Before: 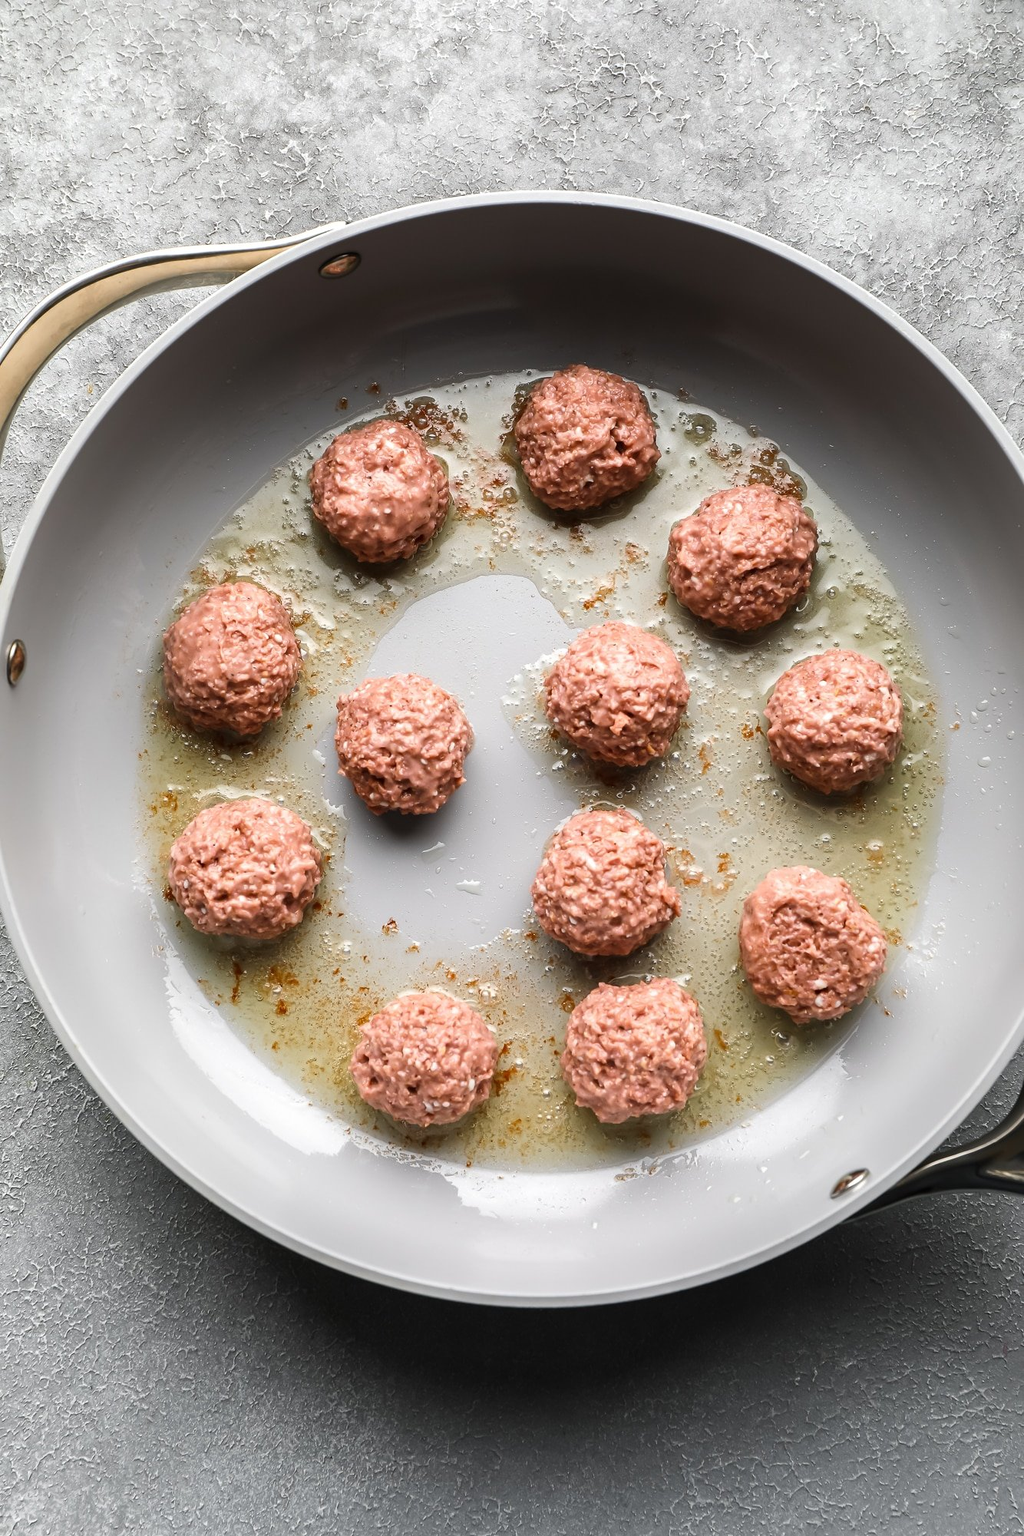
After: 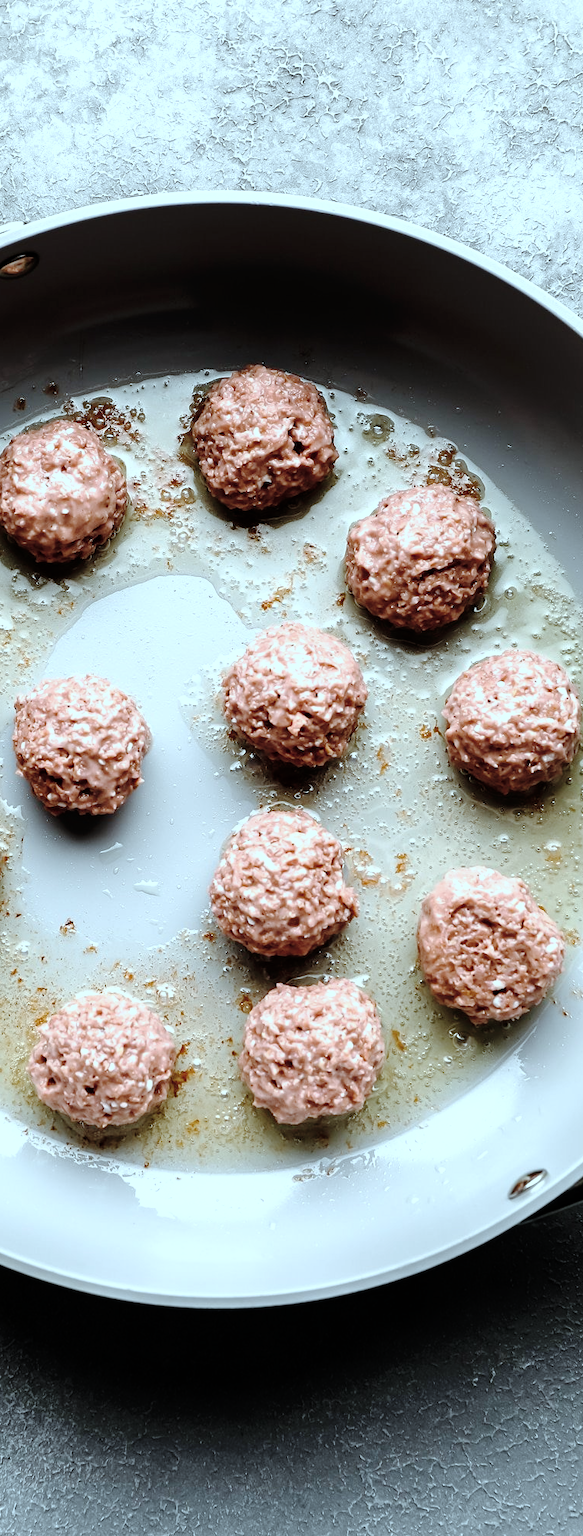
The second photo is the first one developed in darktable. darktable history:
crop: left 31.551%, top 0.009%, right 11.446%
tone curve: curves: ch0 [(0, 0) (0.003, 0) (0.011, 0.001) (0.025, 0.001) (0.044, 0.002) (0.069, 0.007) (0.1, 0.015) (0.136, 0.027) (0.177, 0.066) (0.224, 0.122) (0.277, 0.219) (0.335, 0.327) (0.399, 0.432) (0.468, 0.527) (0.543, 0.615) (0.623, 0.695) (0.709, 0.777) (0.801, 0.874) (0.898, 0.973) (1, 1)], preserve colors none
color correction: highlights a* -12.91, highlights b* -17.36, saturation 0.699
